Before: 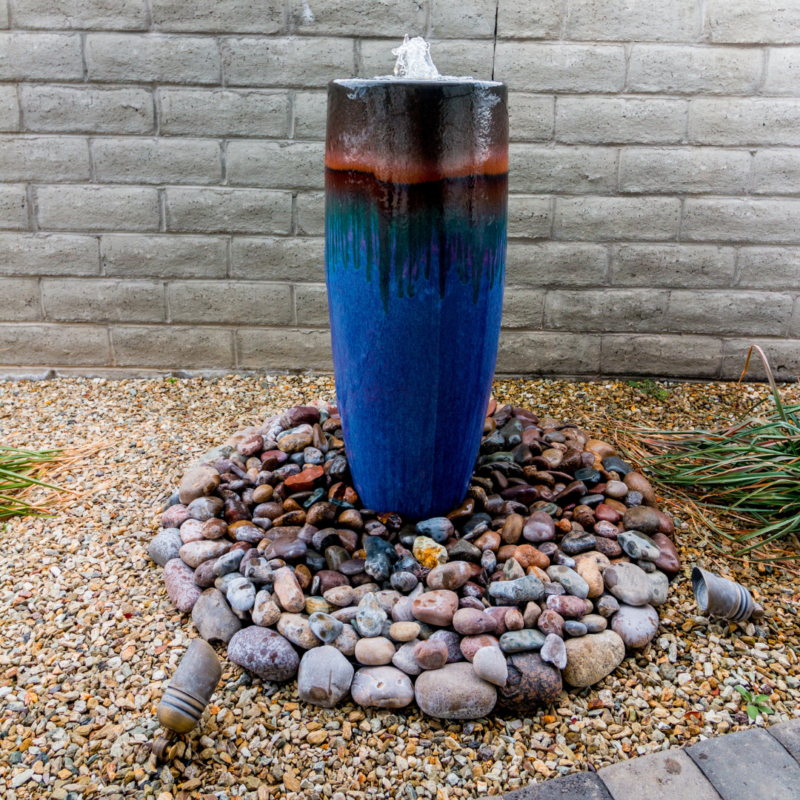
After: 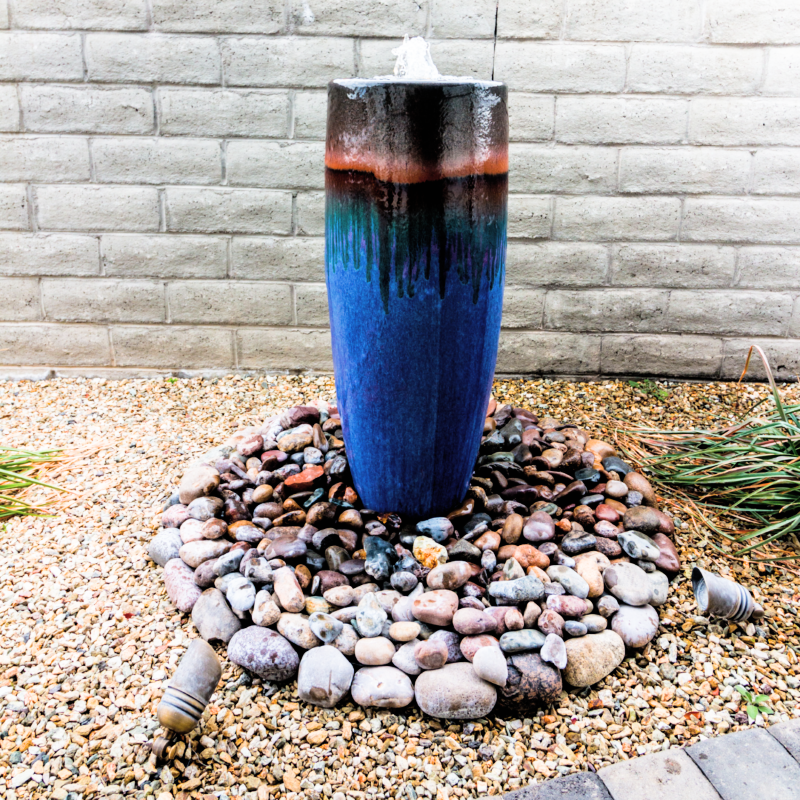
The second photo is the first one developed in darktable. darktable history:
exposure: black level correction -0.005, exposure 1.002 EV, compensate highlight preservation false
tone equalizer: on, module defaults
filmic rgb: black relative exposure -5 EV, white relative exposure 3.5 EV, hardness 3.19, contrast 1.3, highlights saturation mix -50%
